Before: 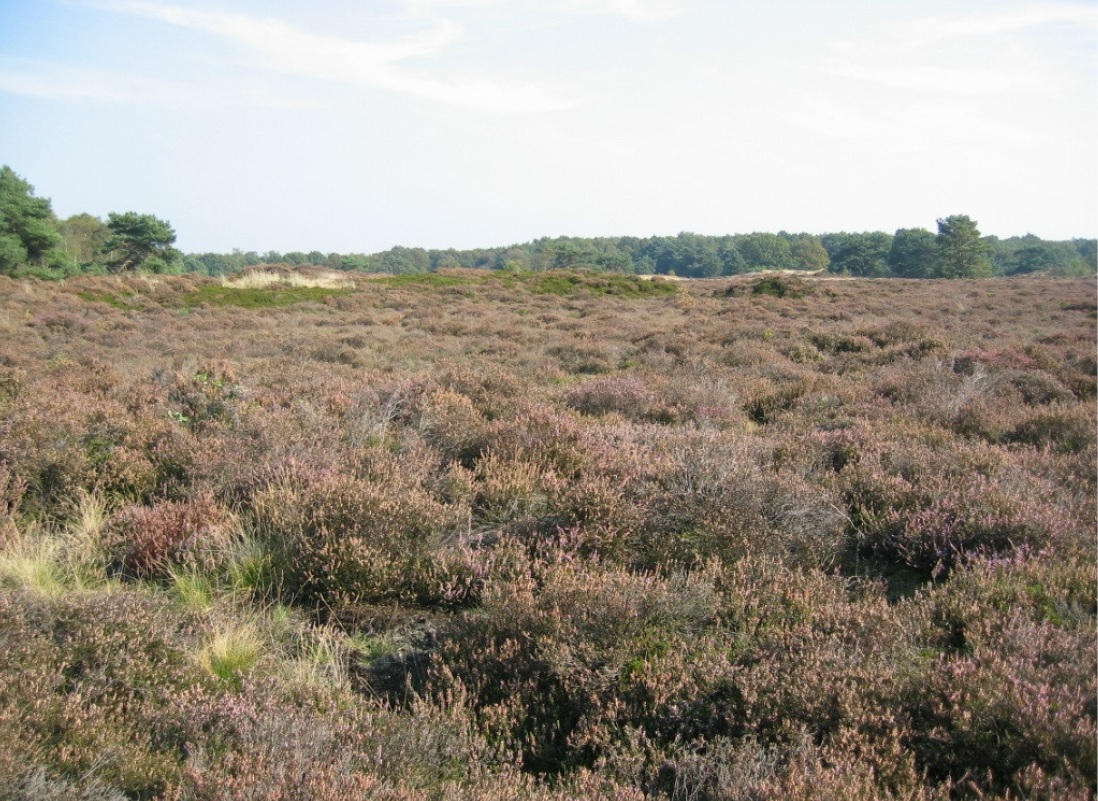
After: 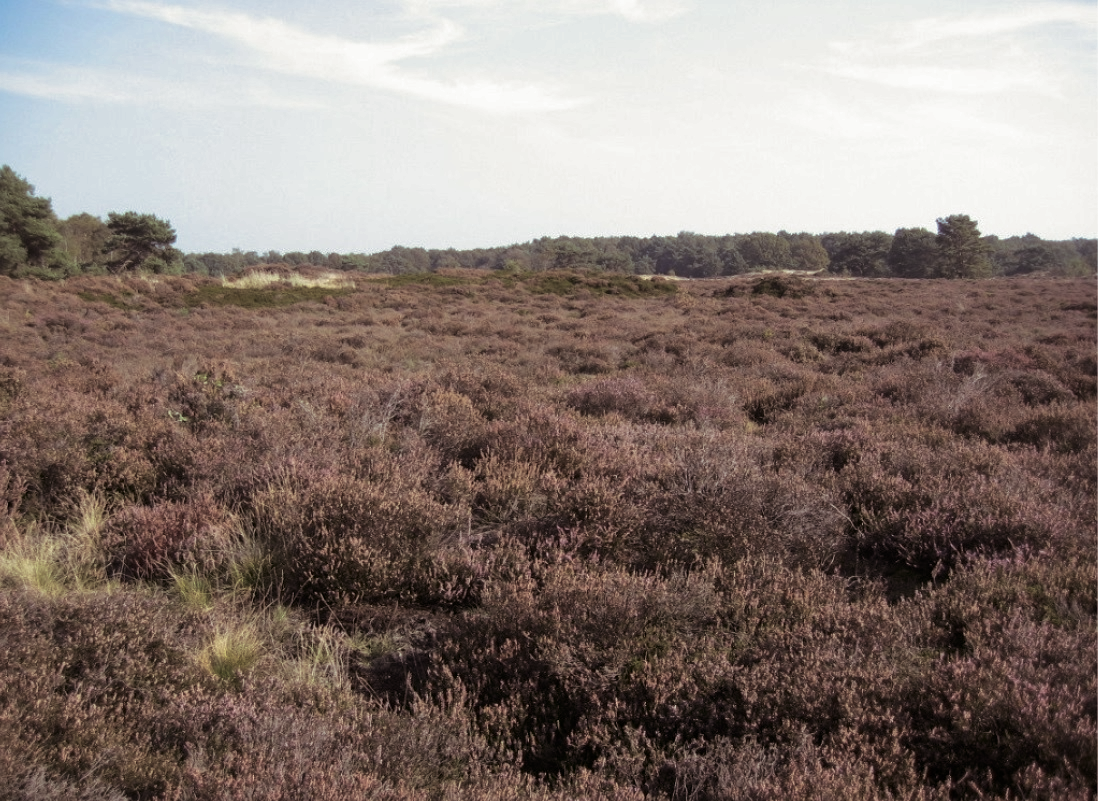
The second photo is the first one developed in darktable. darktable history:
split-toning: shadows › saturation 0.24, highlights › hue 54°, highlights › saturation 0.24
rgb curve: curves: ch0 [(0, 0) (0.175, 0.154) (0.785, 0.663) (1, 1)]
contrast brightness saturation: contrast 0.07, brightness -0.13, saturation 0.06
